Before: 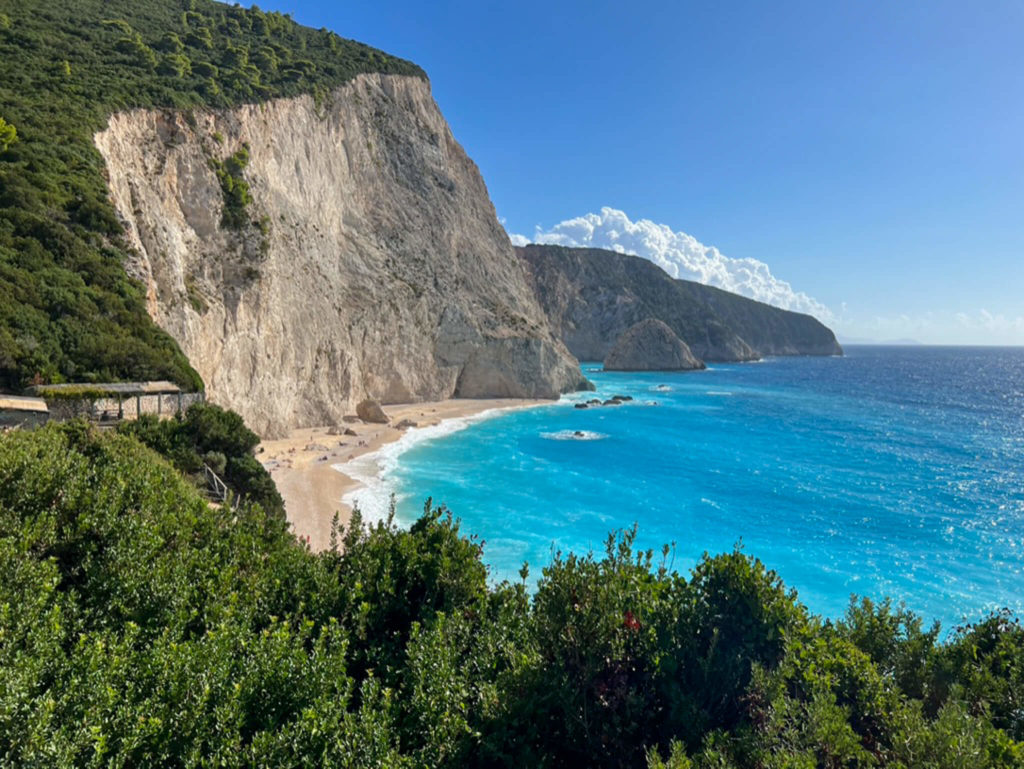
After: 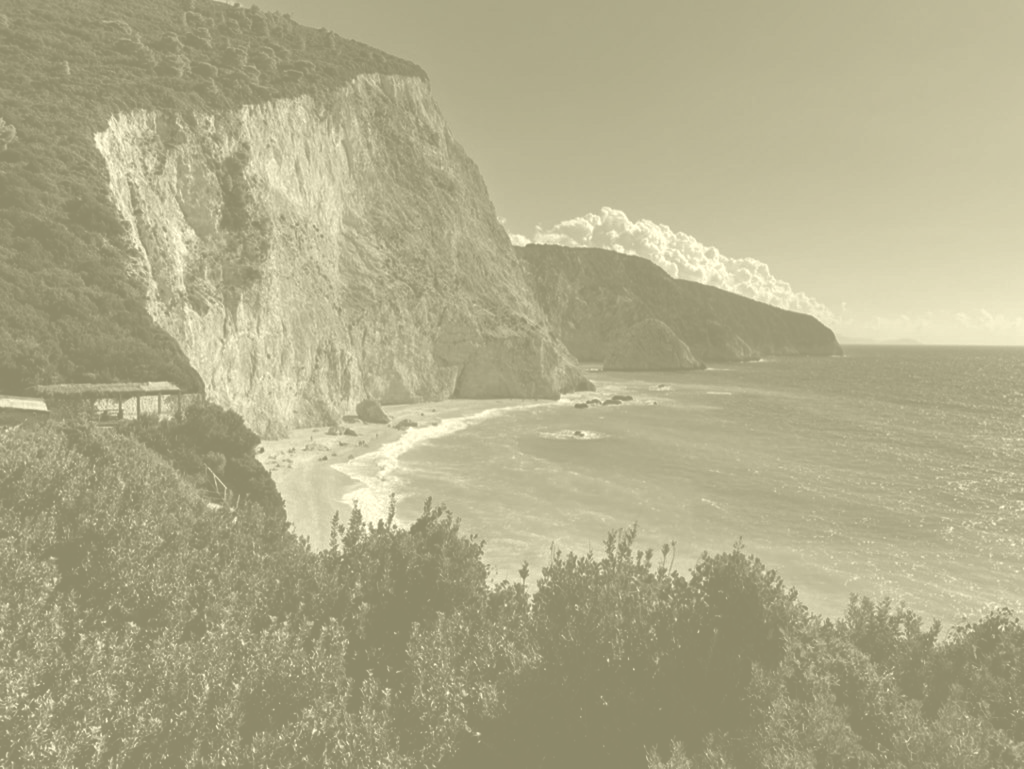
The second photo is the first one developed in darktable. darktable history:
shadows and highlights: shadows 24.5, highlights -78.15, soften with gaussian
contrast brightness saturation: contrast -0.03, brightness -0.59, saturation -1
colorize: hue 43.2°, saturation 40%, version 1
